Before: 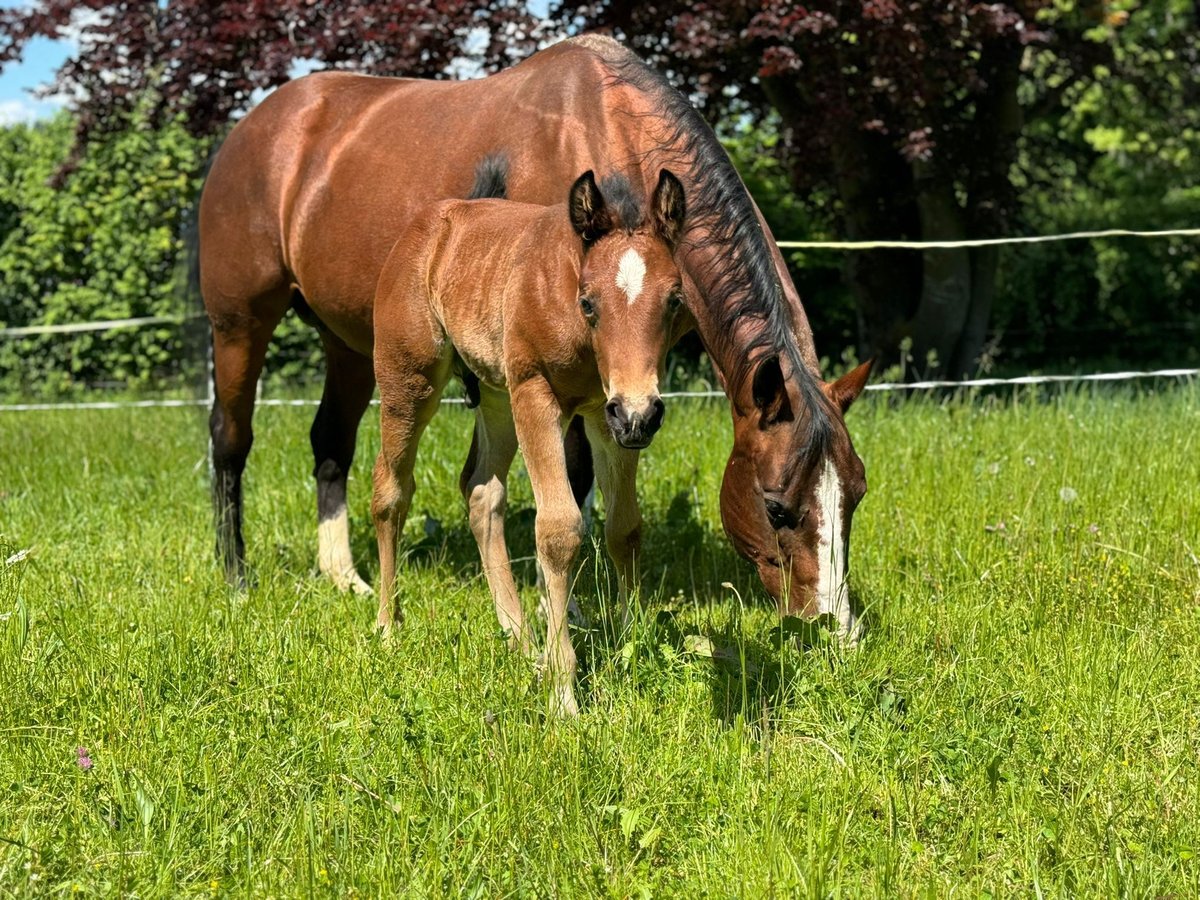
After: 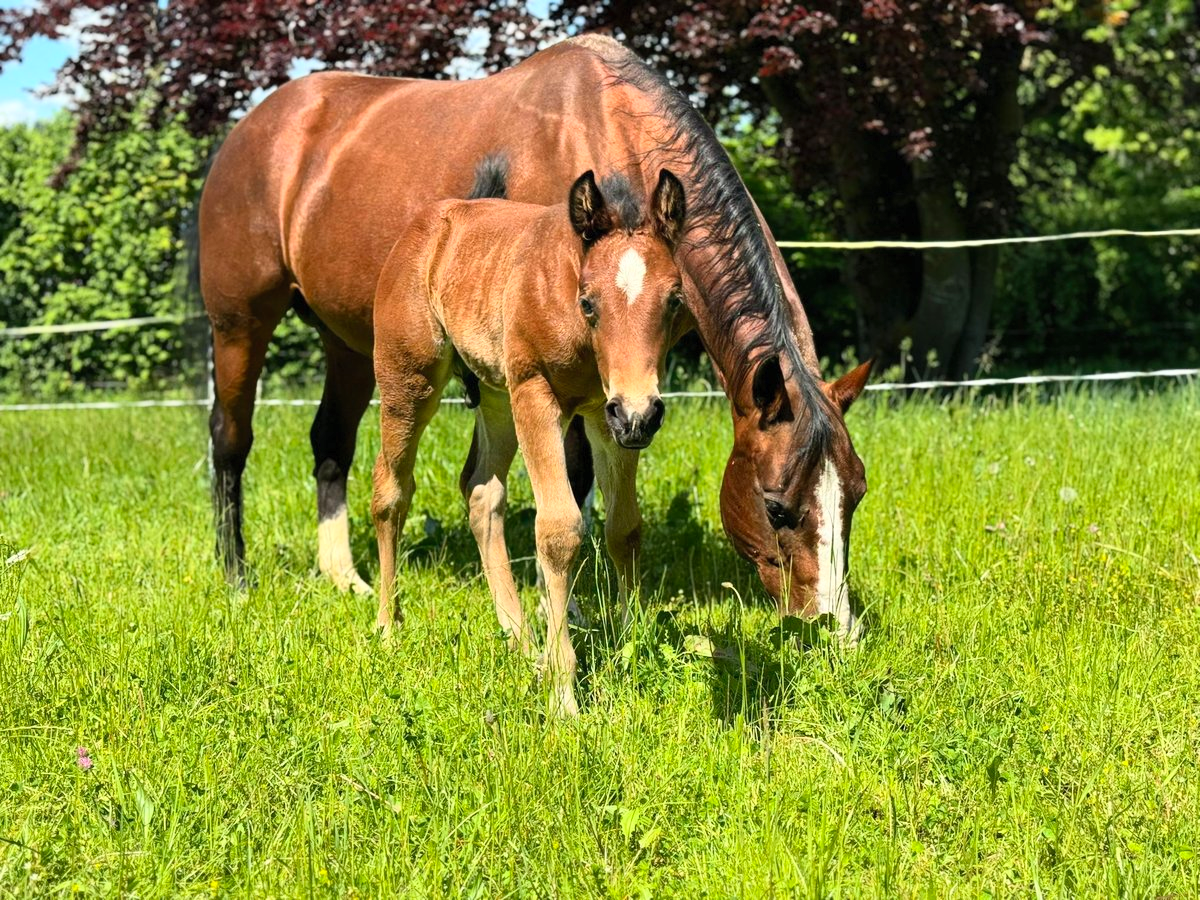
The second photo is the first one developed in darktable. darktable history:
contrast brightness saturation: contrast 0.202, brightness 0.16, saturation 0.216
